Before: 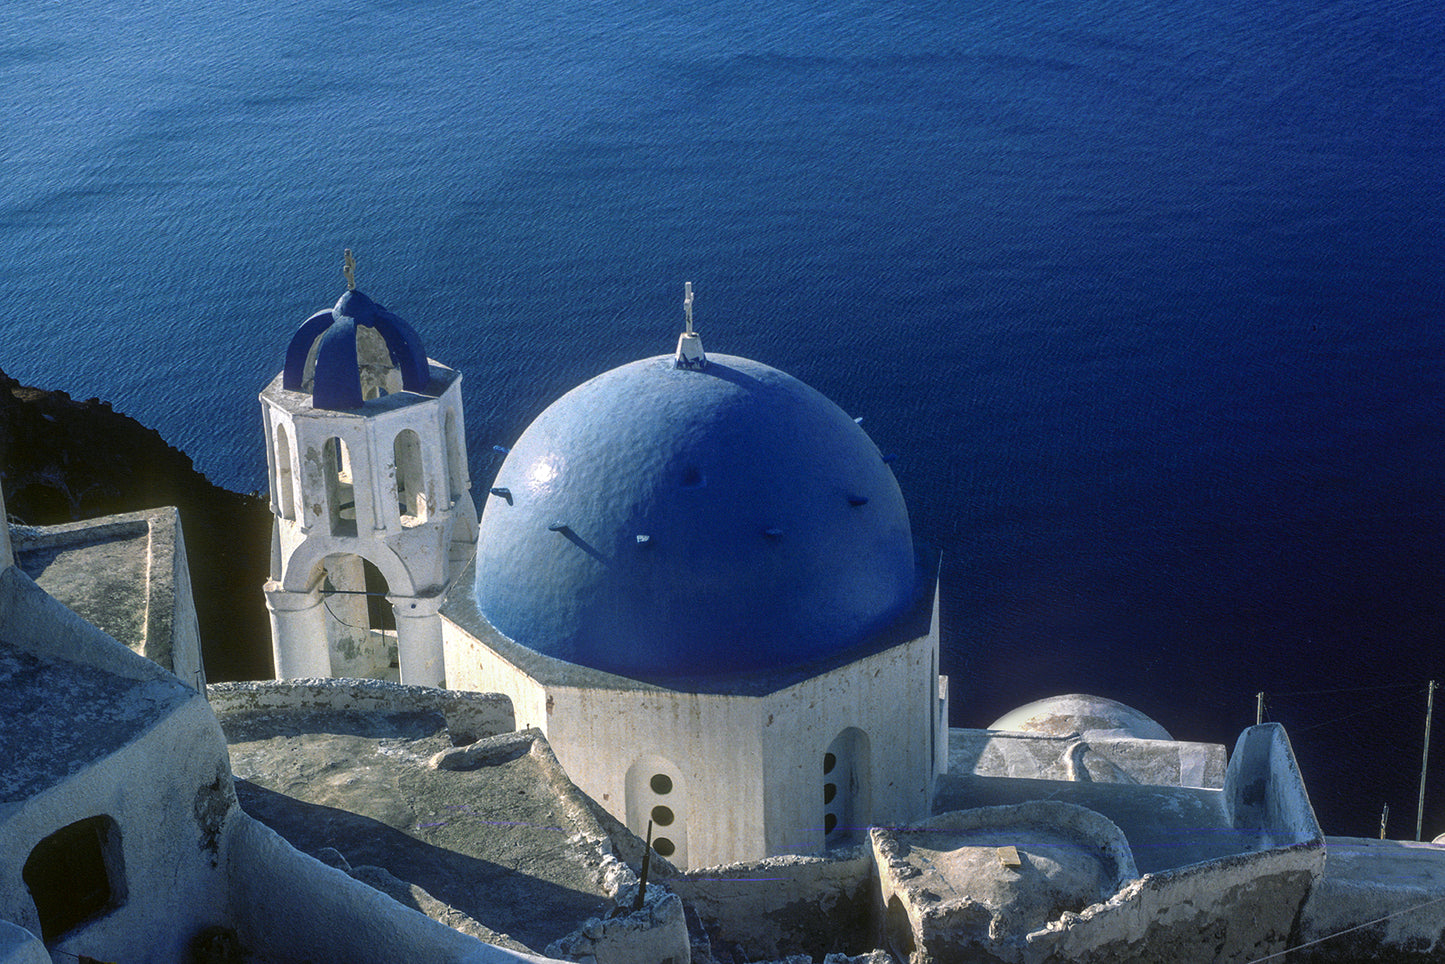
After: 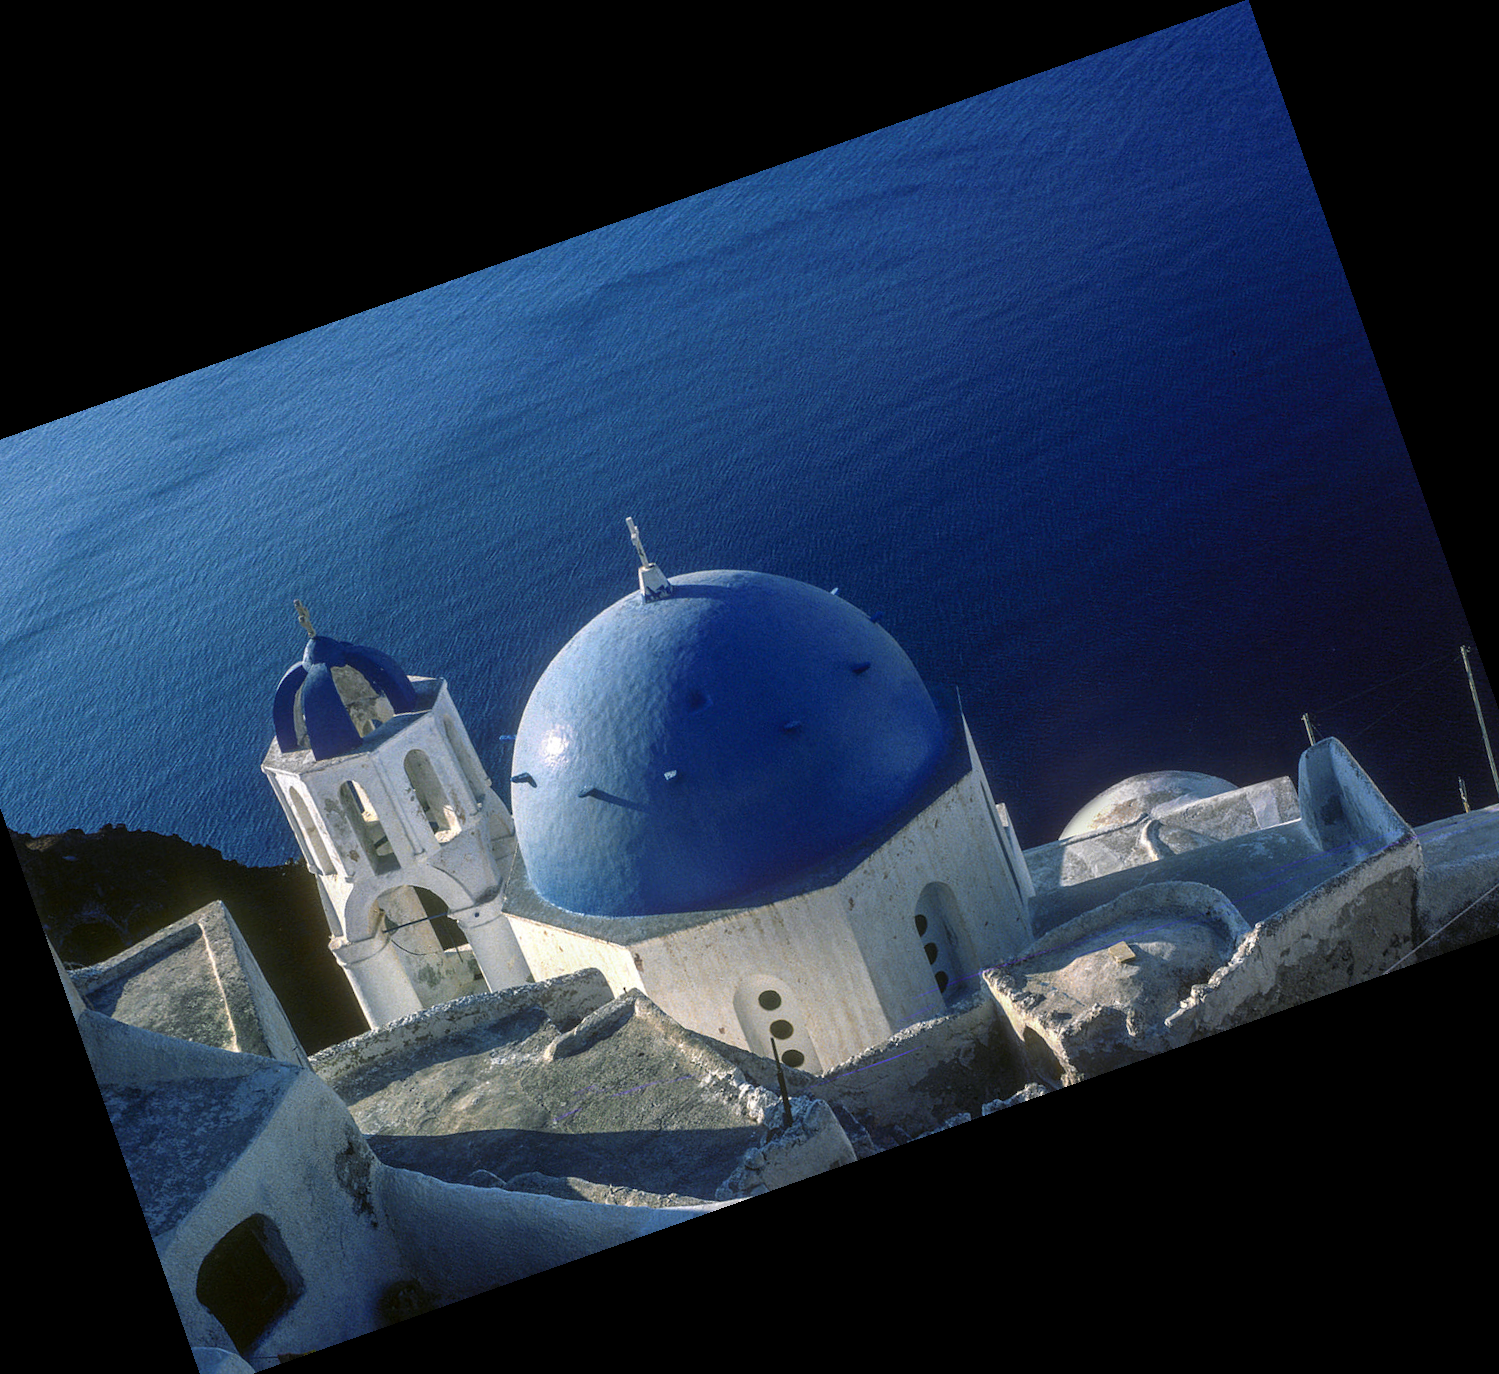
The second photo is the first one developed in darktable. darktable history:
crop and rotate: angle 19.43°, left 6.812%, right 4.125%, bottom 1.087%
